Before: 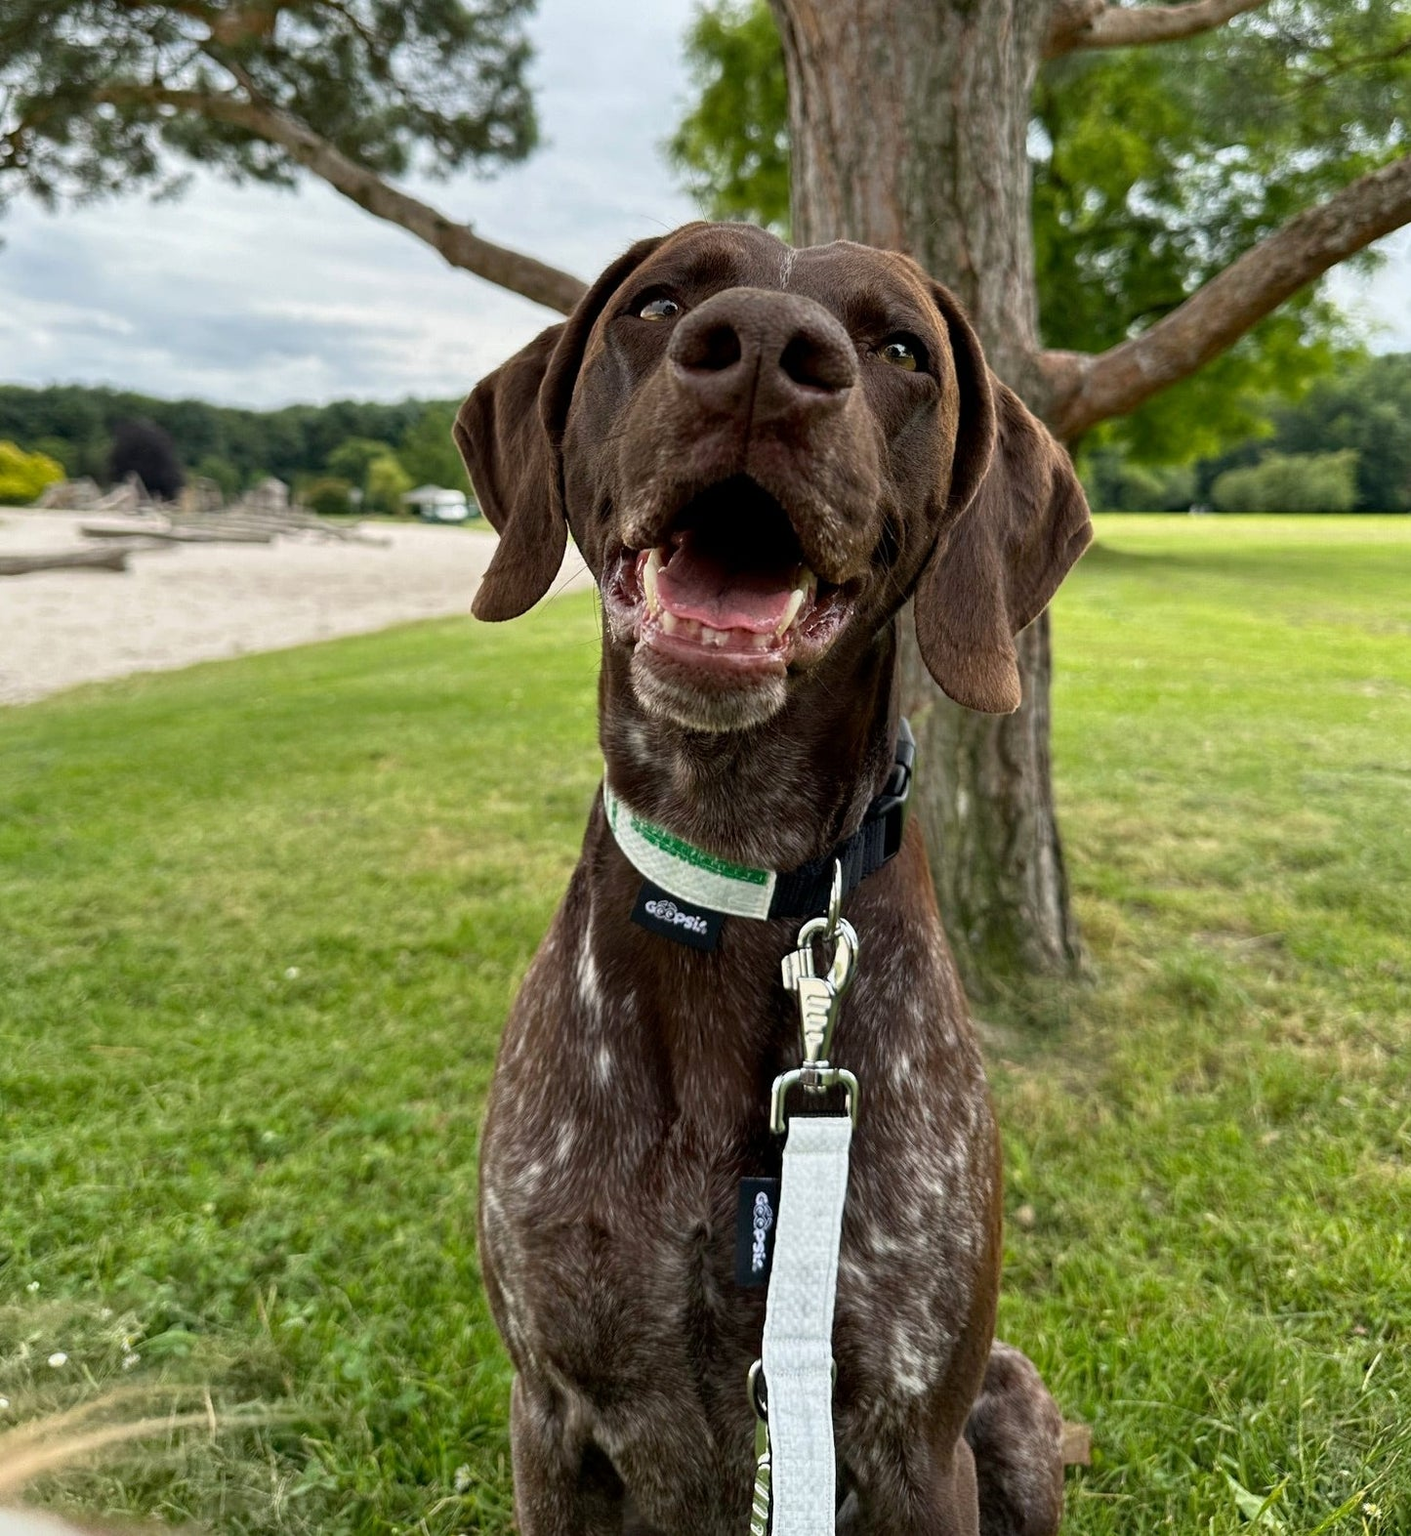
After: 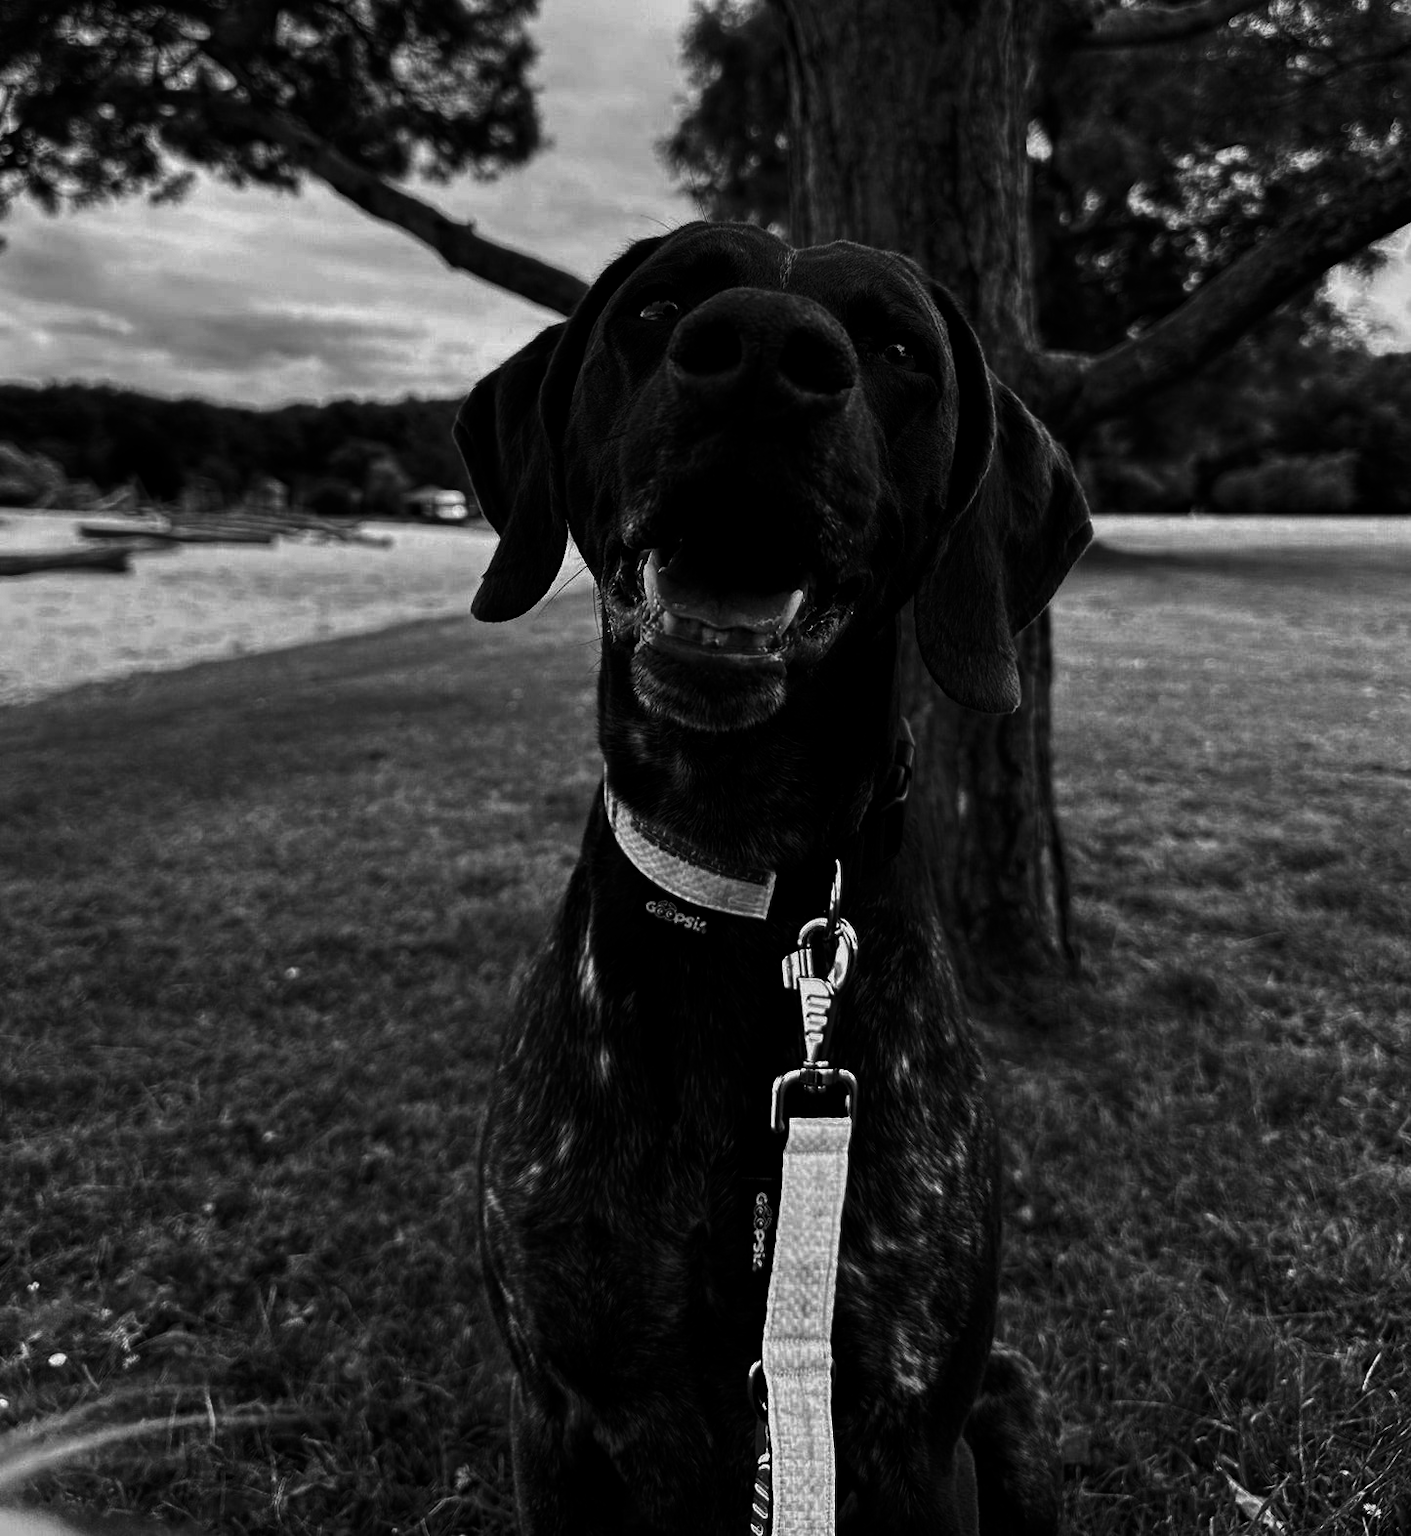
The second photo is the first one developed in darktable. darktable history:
contrast brightness saturation: contrast 0.02, brightness -1, saturation -1
